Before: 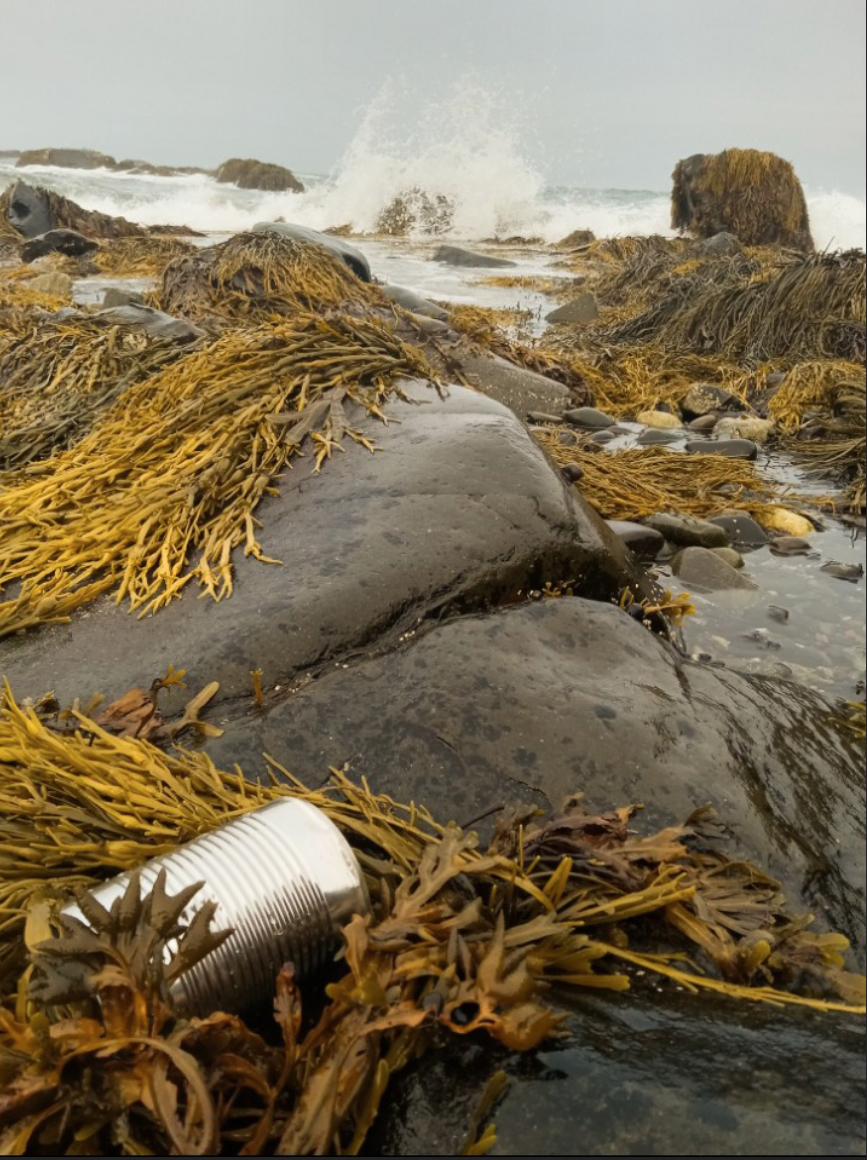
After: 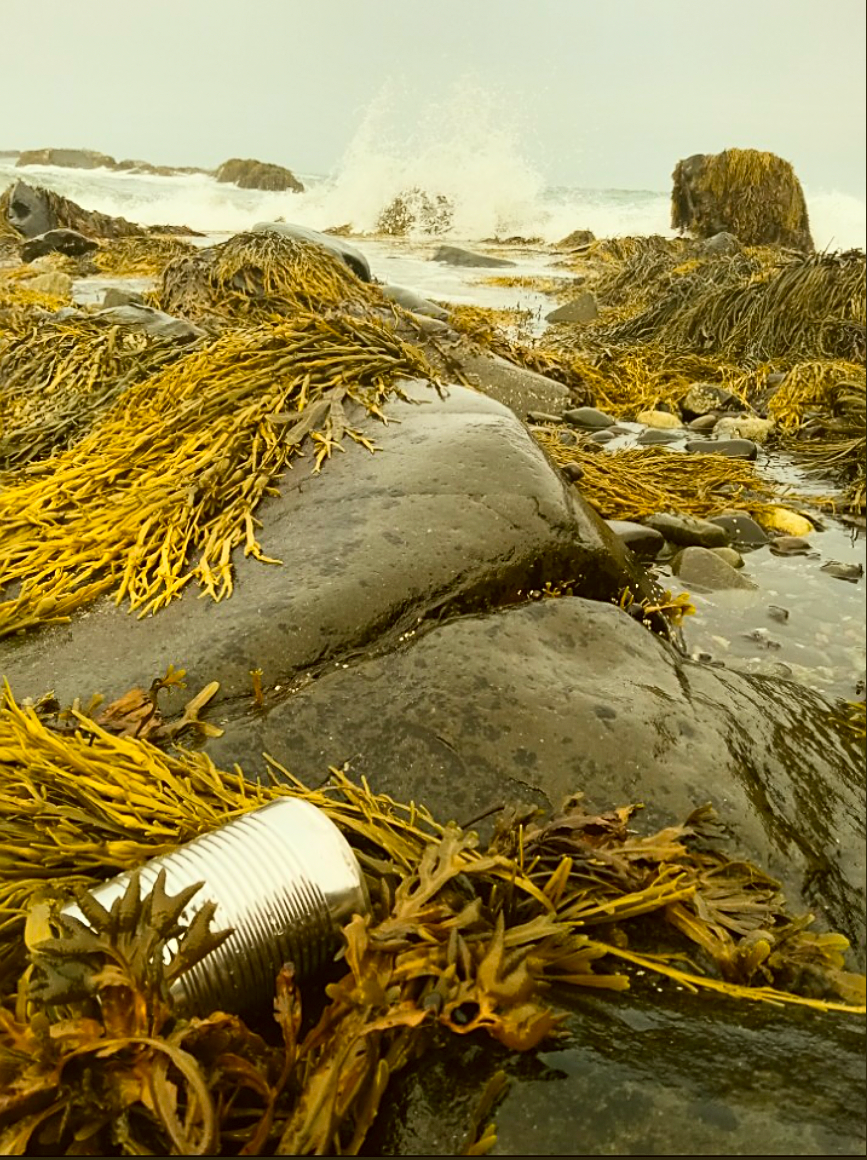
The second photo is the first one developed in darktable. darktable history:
white balance: red 0.978, blue 0.999
contrast brightness saturation: contrast 0.2, brightness 0.16, saturation 0.22
sharpen: on, module defaults
color correction: highlights a* -1.43, highlights b* 10.12, shadows a* 0.395, shadows b* 19.35
